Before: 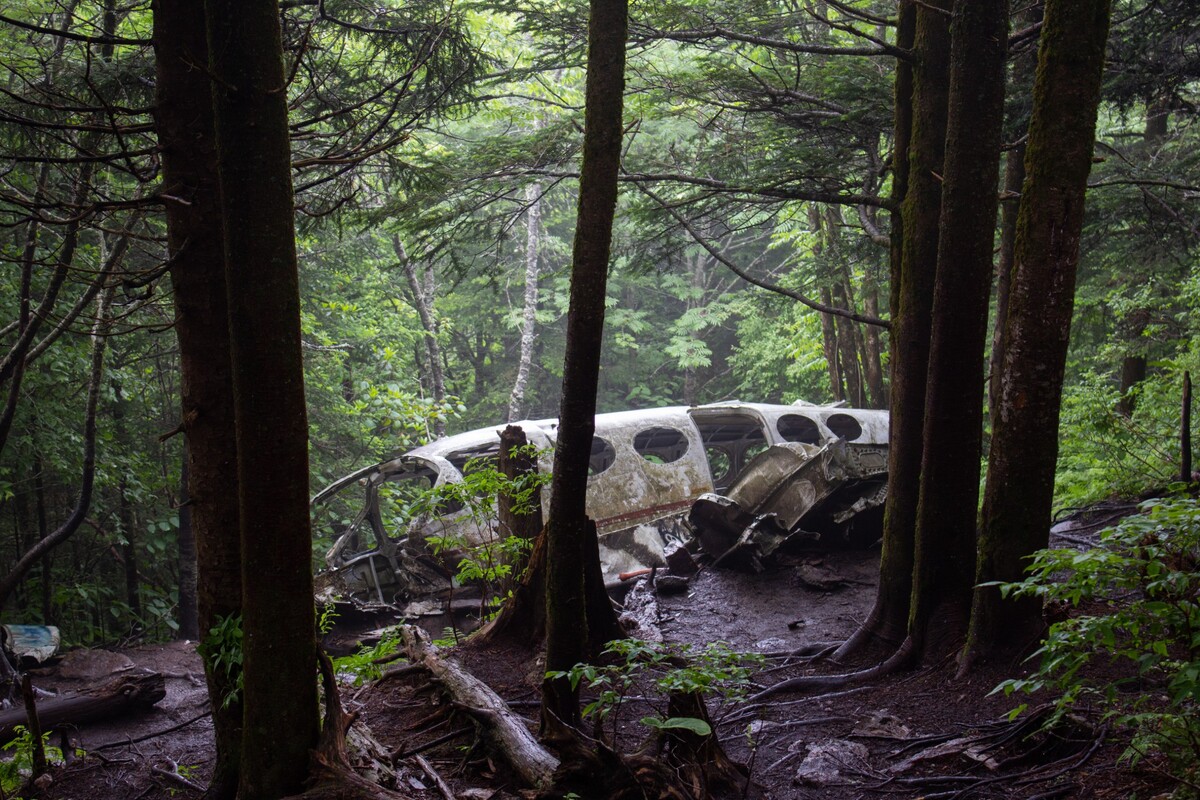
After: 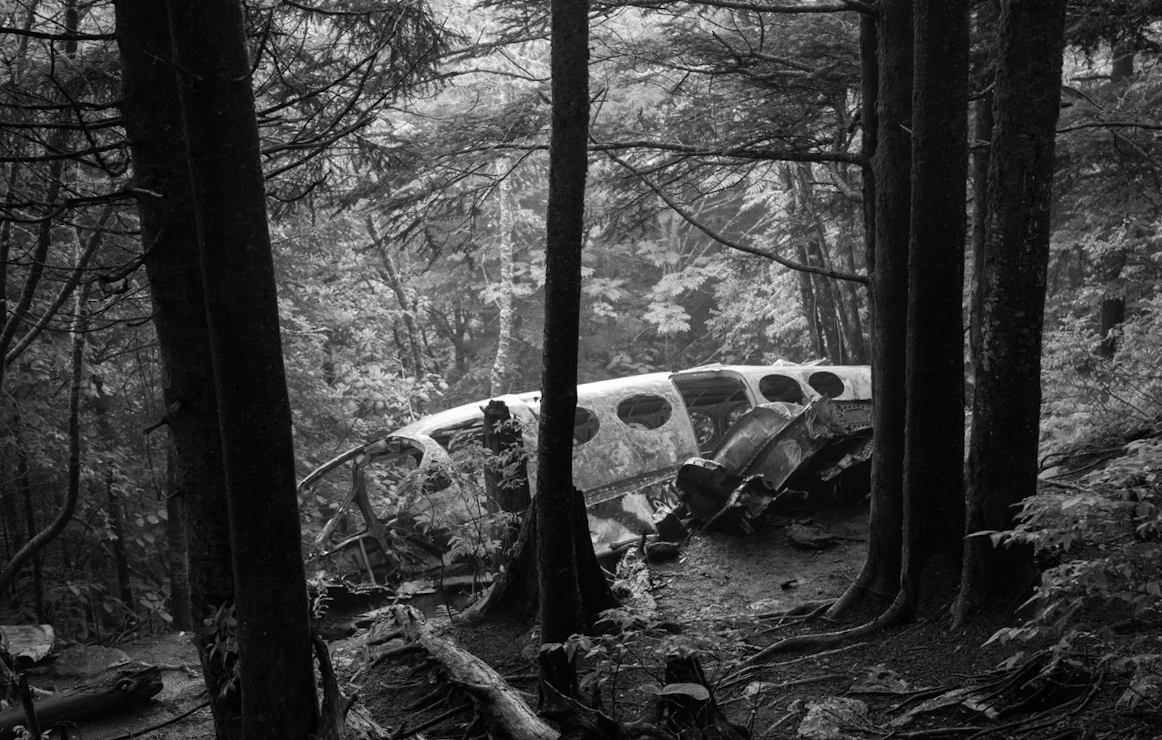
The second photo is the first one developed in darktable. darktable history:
rotate and perspective: rotation -3°, crop left 0.031, crop right 0.968, crop top 0.07, crop bottom 0.93
monochrome: size 1
